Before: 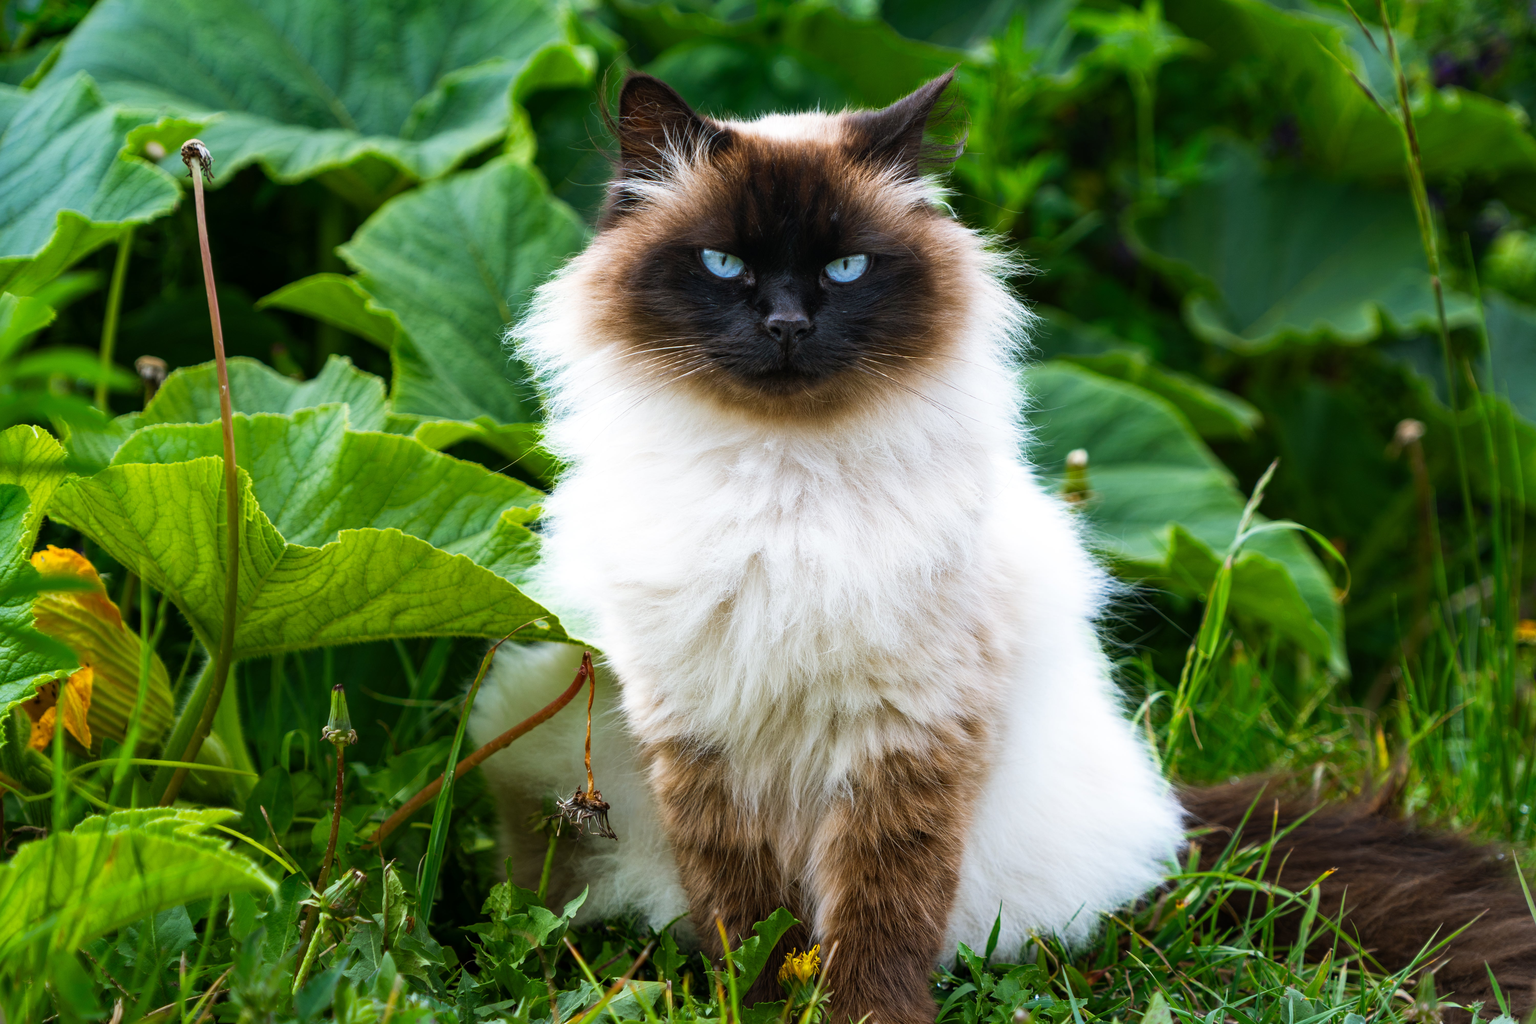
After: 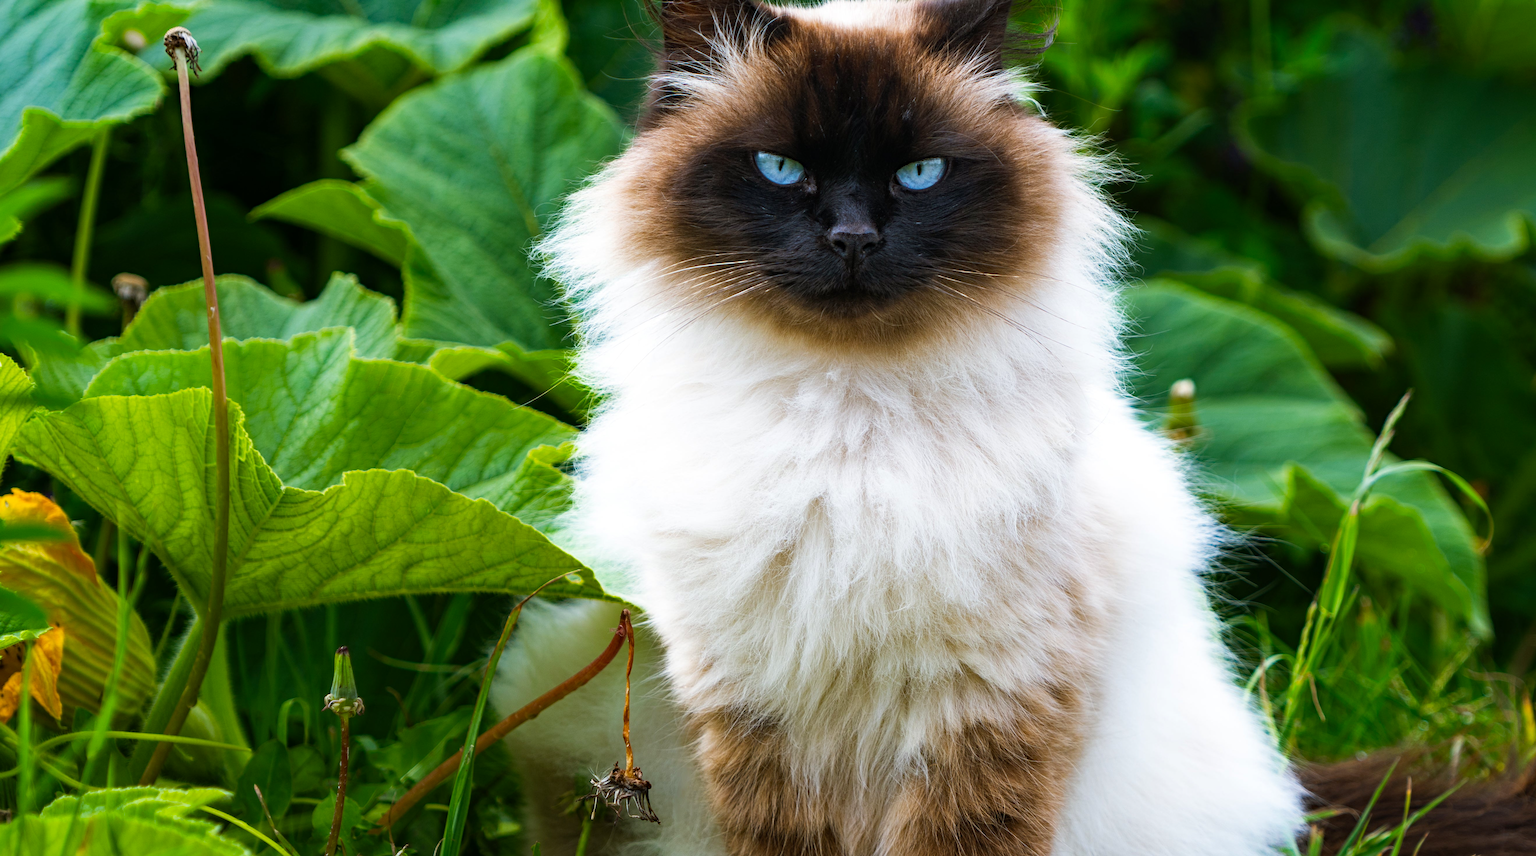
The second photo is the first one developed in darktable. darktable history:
crop and rotate: left 2.425%, top 11.305%, right 9.6%, bottom 15.08%
haze removal: strength 0.29, distance 0.25, compatibility mode true, adaptive false
